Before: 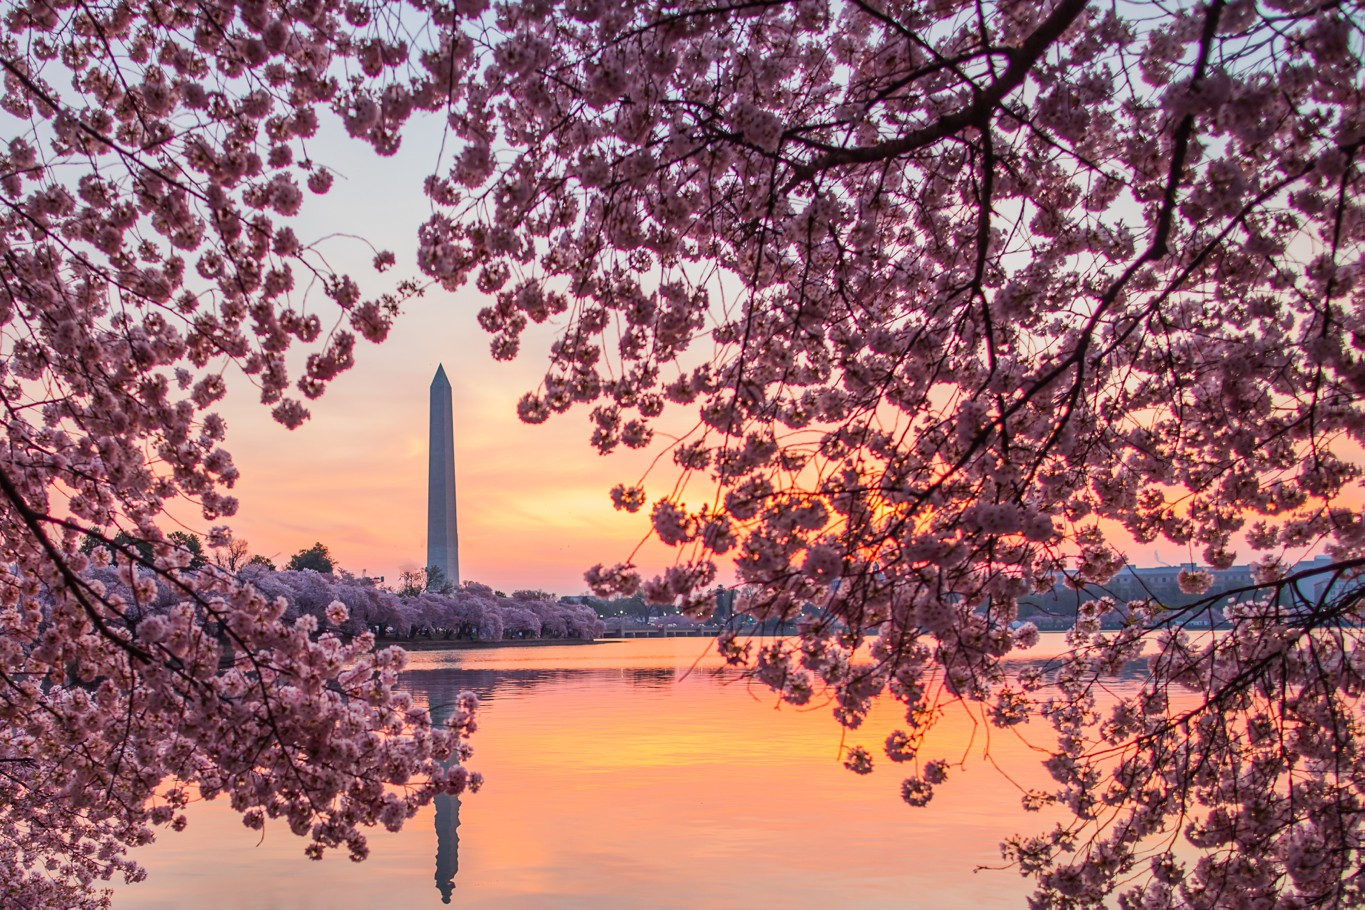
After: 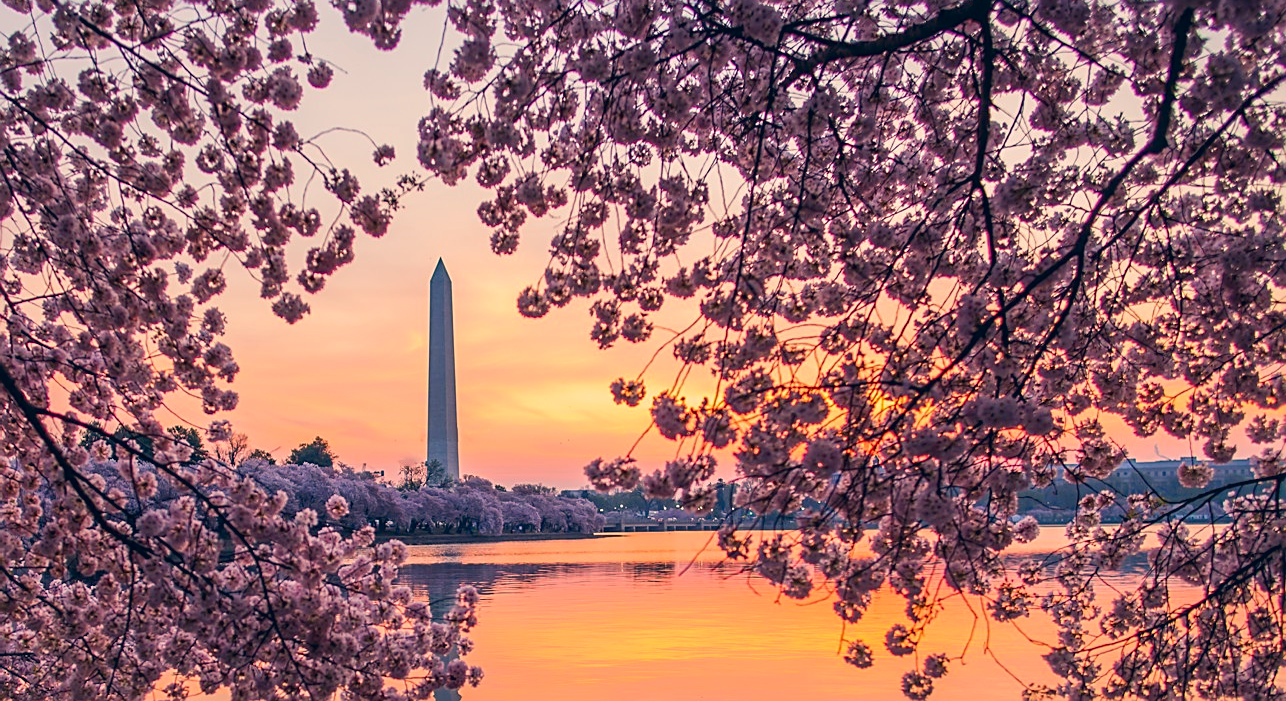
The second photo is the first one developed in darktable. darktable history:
color correction: highlights a* 10.32, highlights b* 14.66, shadows a* -9.59, shadows b* -15.02
crop and rotate: angle 0.03°, top 11.643%, right 5.651%, bottom 11.189%
sharpen: on, module defaults
